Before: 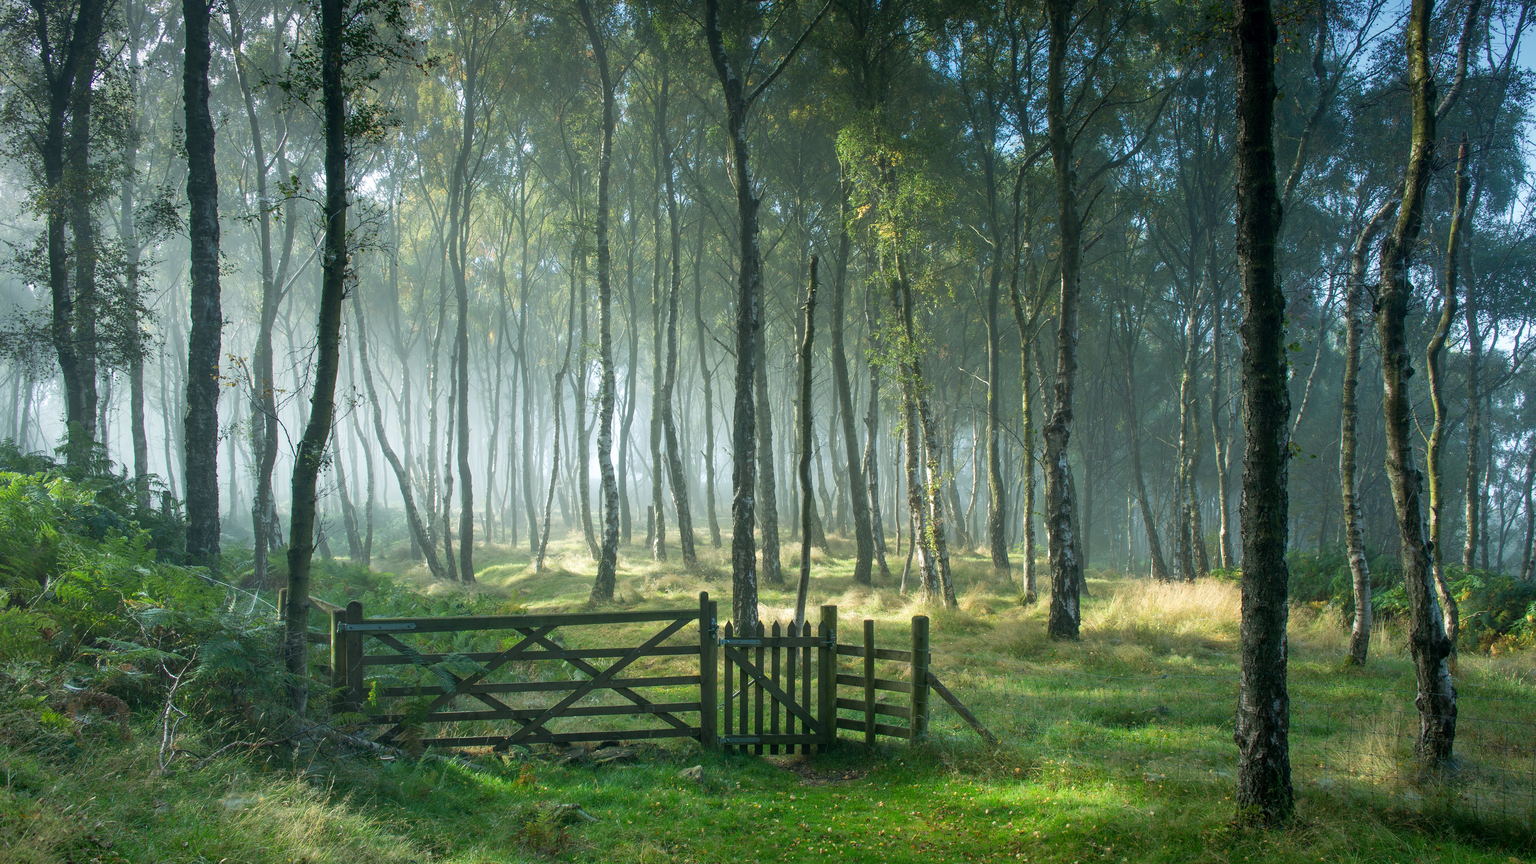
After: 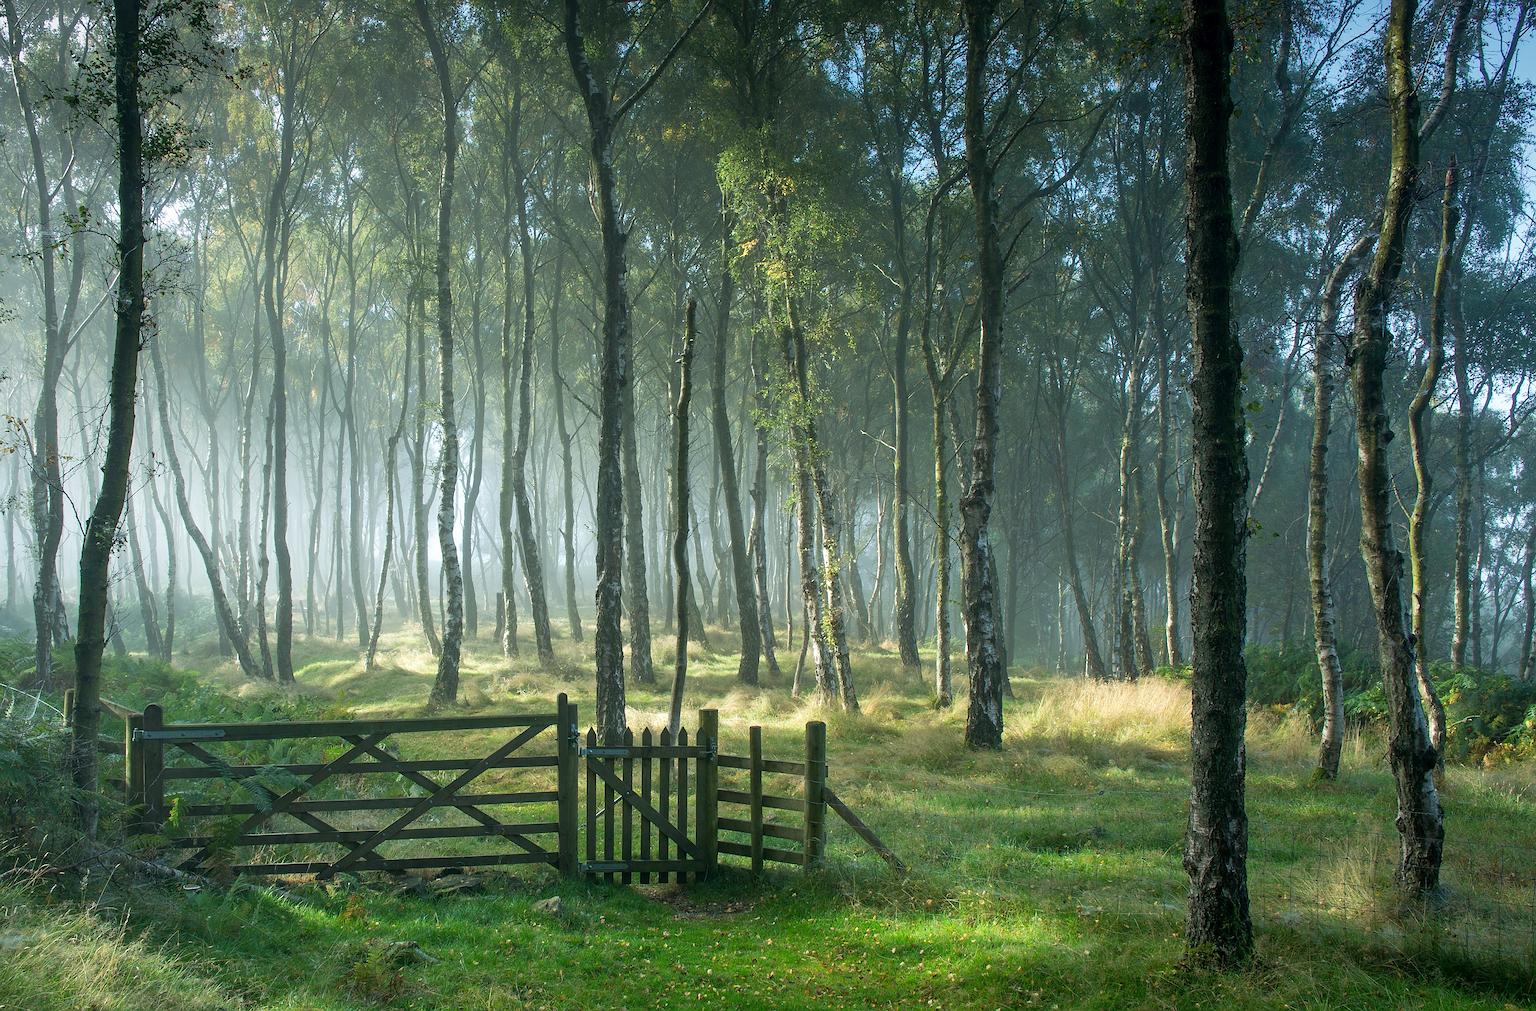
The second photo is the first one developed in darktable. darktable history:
sharpen: on, module defaults
crop and rotate: left 14.592%
